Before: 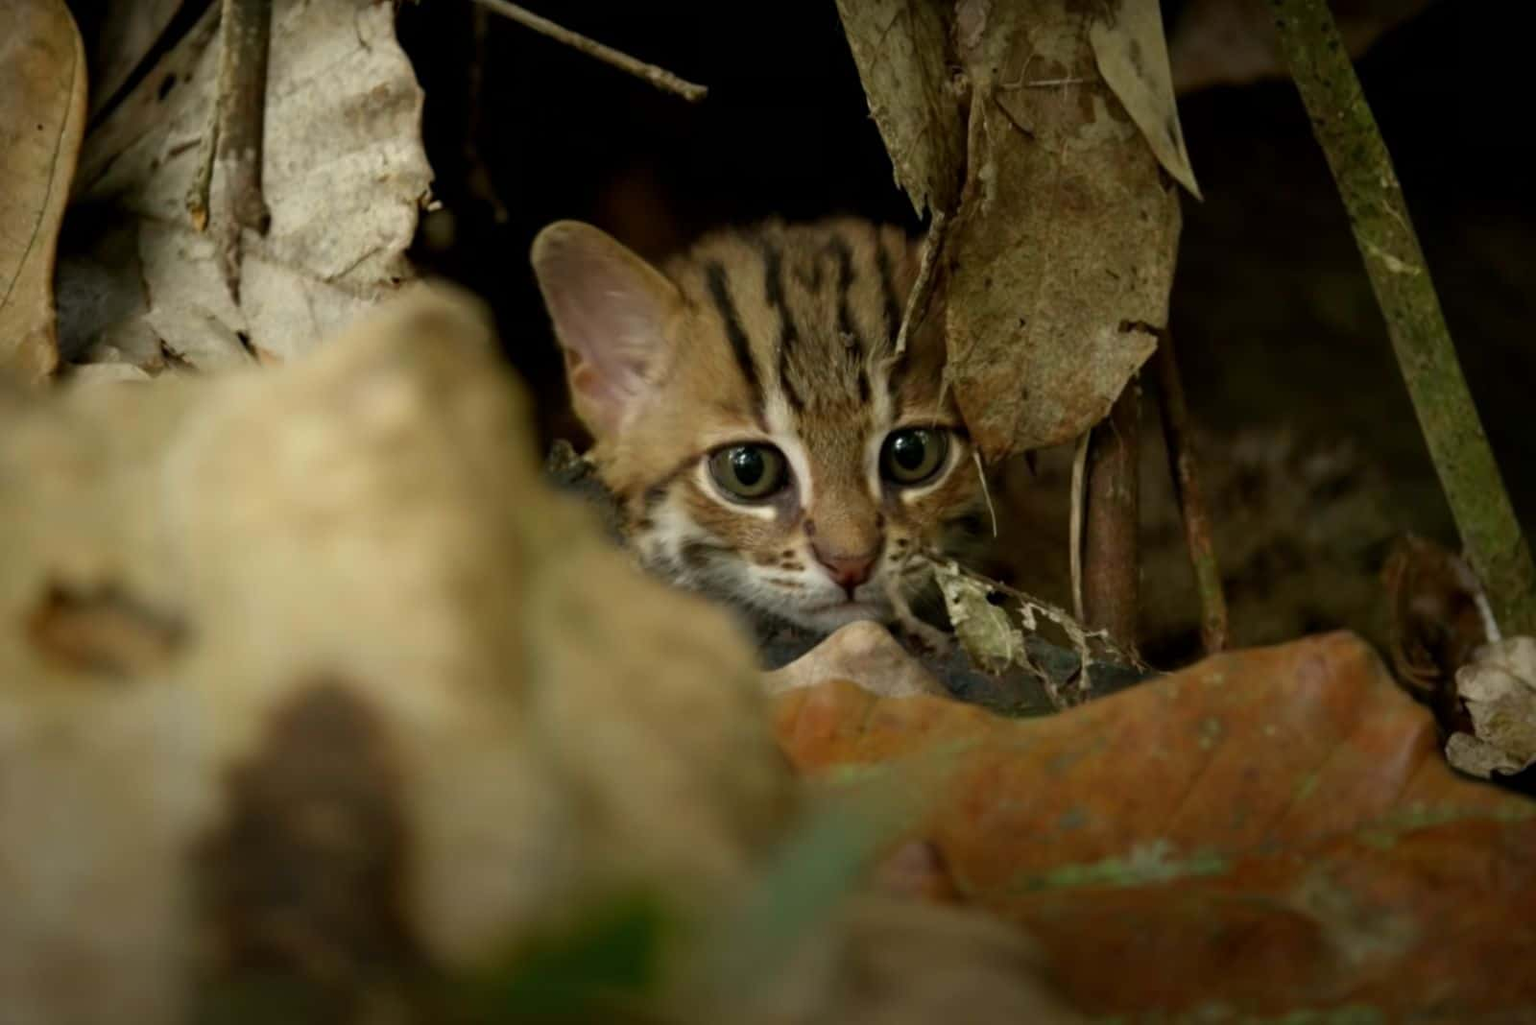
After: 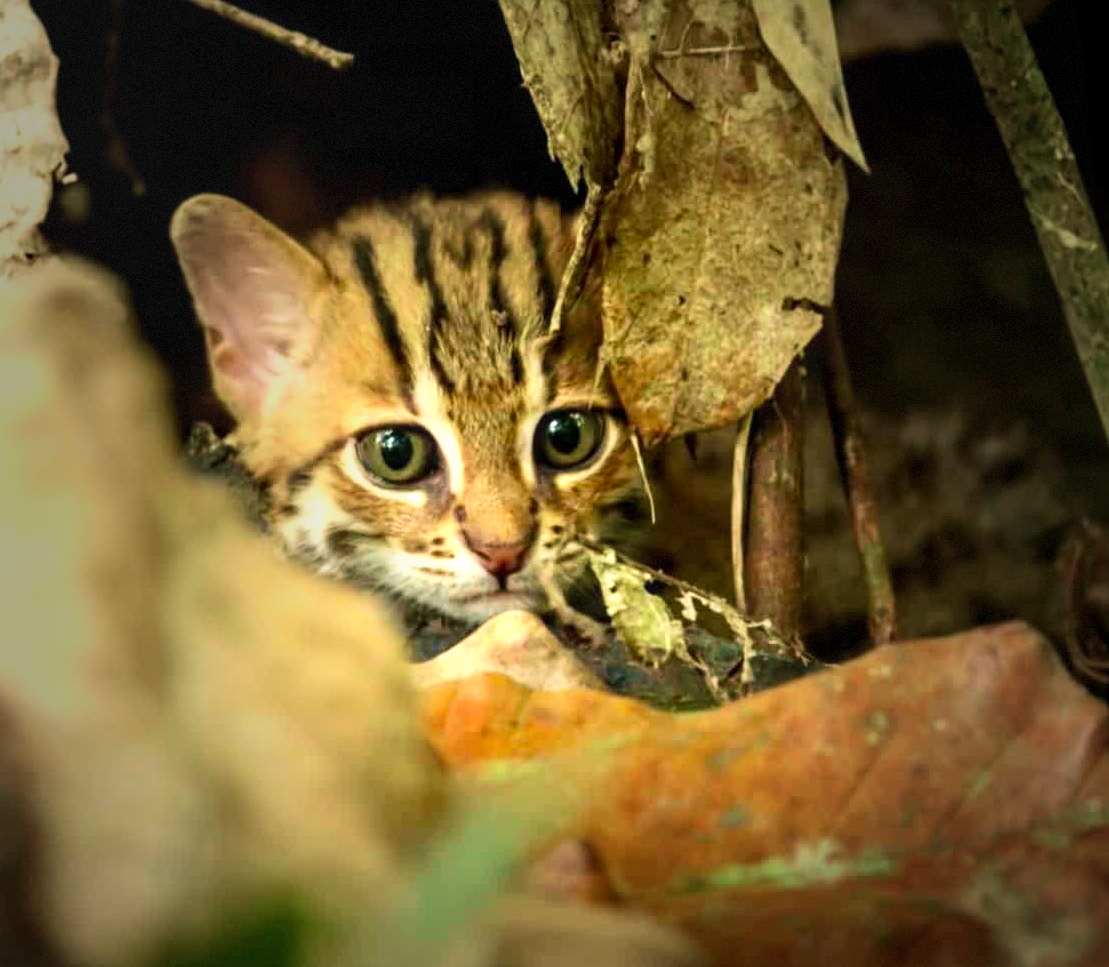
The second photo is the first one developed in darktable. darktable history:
color balance rgb: perceptual saturation grading › global saturation 0.509%, perceptual brilliance grading › global brilliance 12.199%, global vibrance 19.197%
crop and rotate: left 23.99%, top 3.385%, right 6.652%, bottom 6.062%
exposure: black level correction 0, exposure 0.702 EV, compensate exposure bias true, compensate highlight preservation false
contrast brightness saturation: contrast 0.202, brightness 0.16, saturation 0.217
vignetting: fall-off start 18.52%, fall-off radius 137.28%, brightness -0.576, saturation -0.253, width/height ratio 0.627, shape 0.58, dithering 8-bit output
local contrast: on, module defaults
velvia: strength 28.51%
tone equalizer: -8 EV -0.408 EV, -7 EV -0.403 EV, -6 EV -0.372 EV, -5 EV -0.193 EV, -3 EV 0.212 EV, -2 EV 0.341 EV, -1 EV 0.403 EV, +0 EV 0.424 EV
